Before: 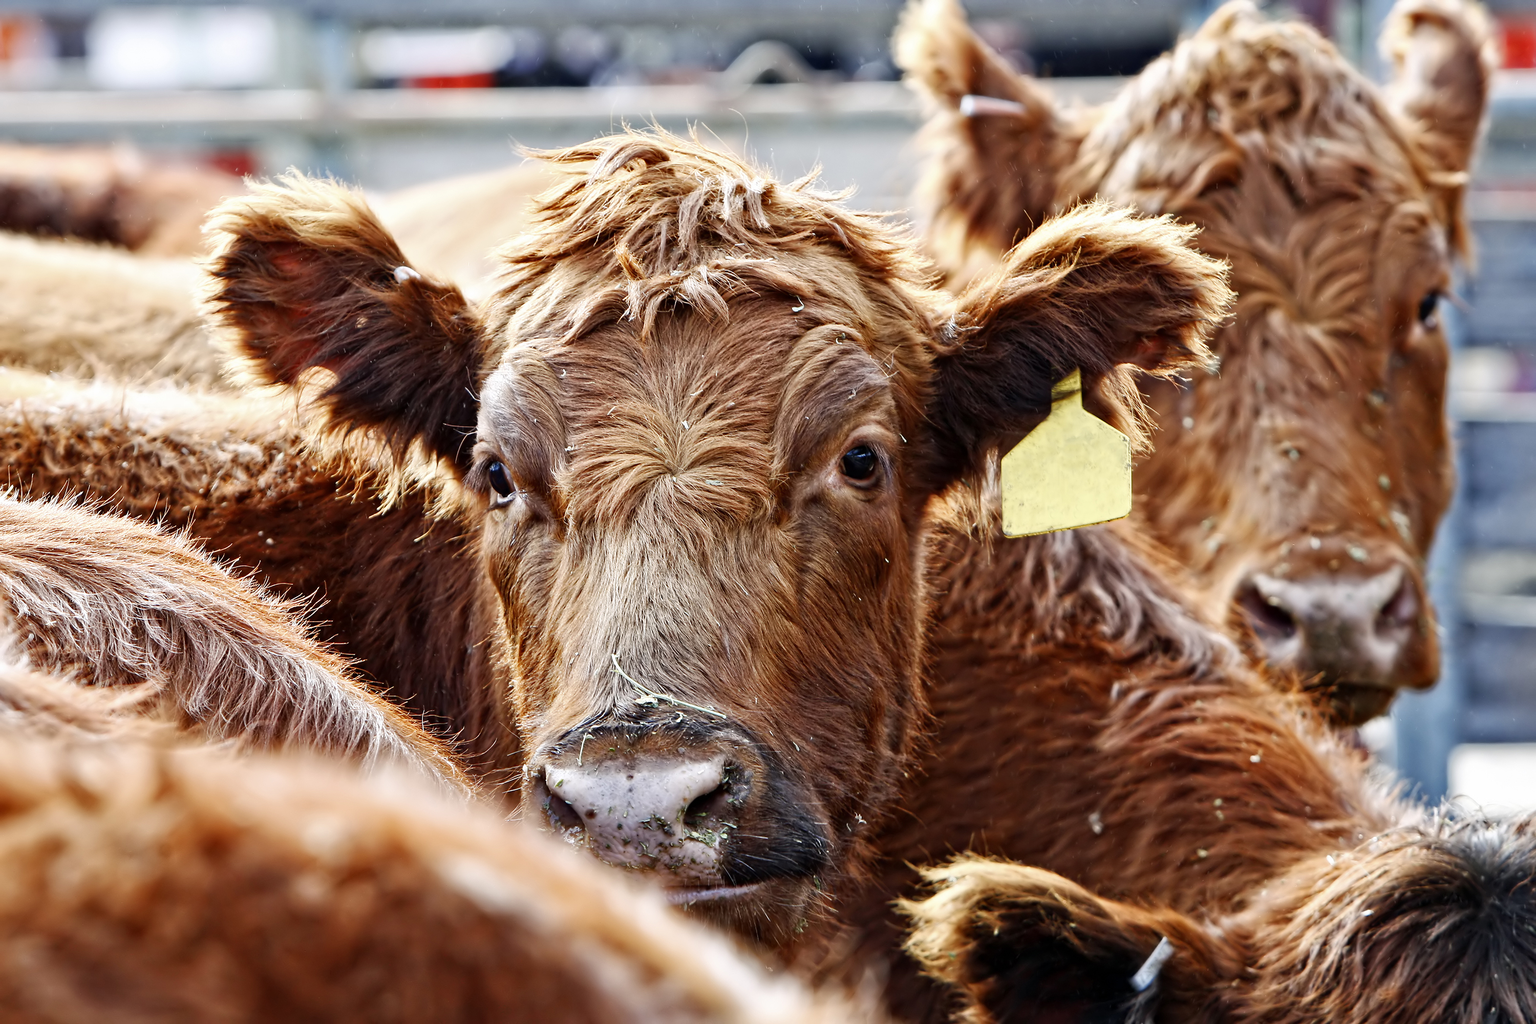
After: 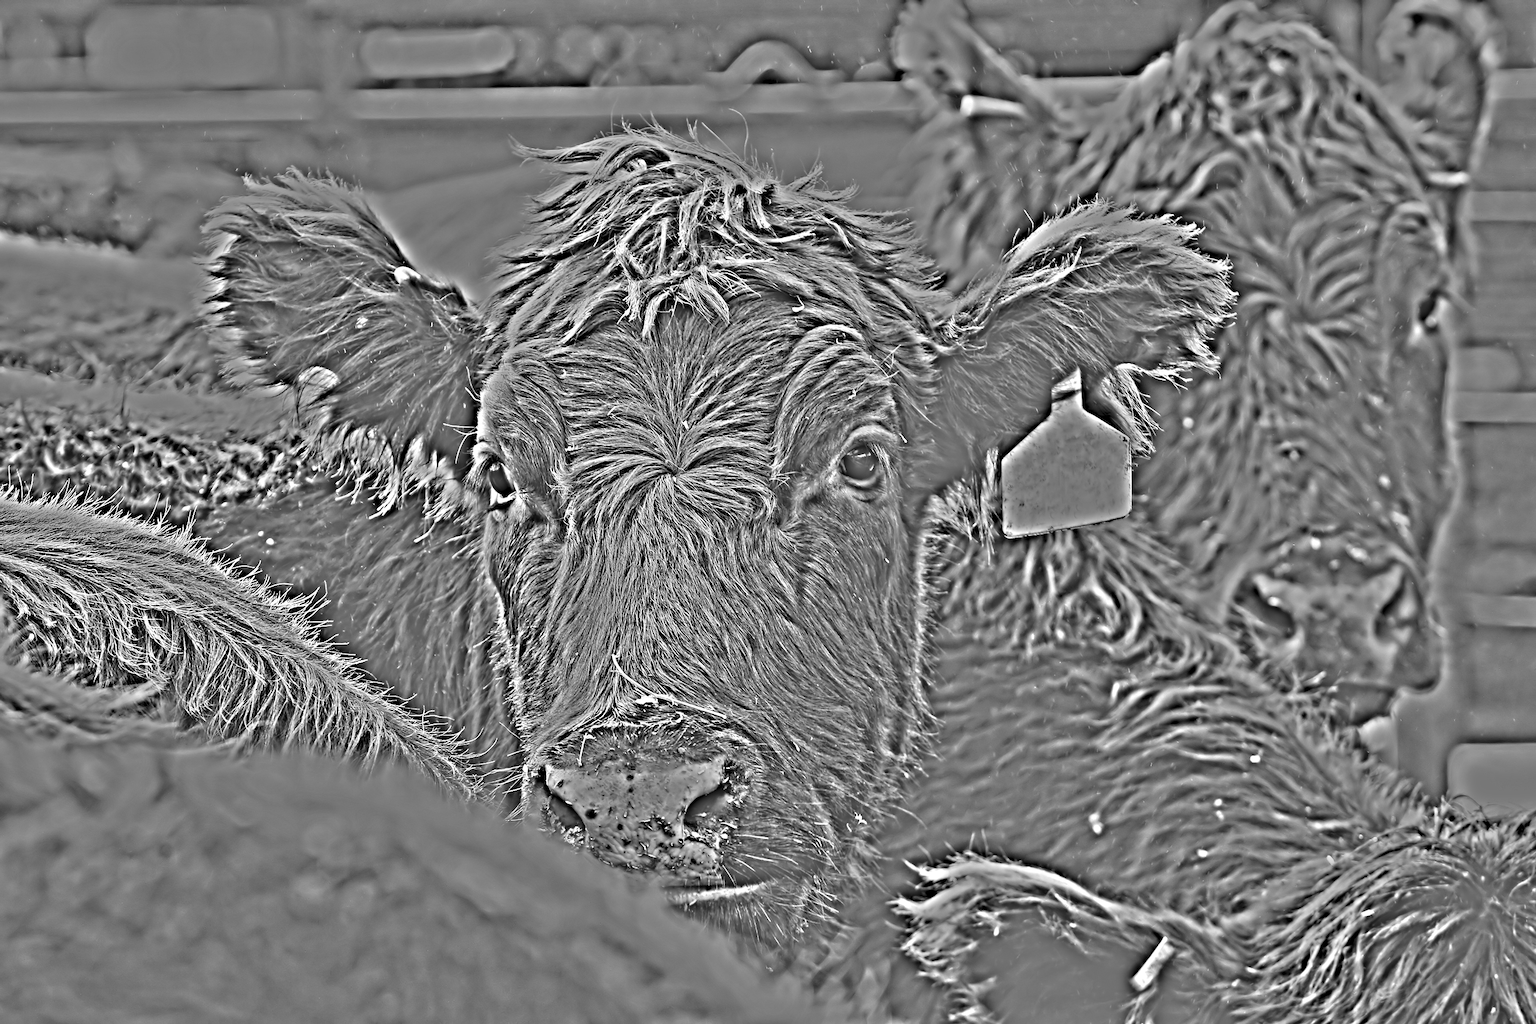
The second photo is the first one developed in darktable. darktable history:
highpass: on, module defaults
exposure: black level correction 0.002, compensate highlight preservation false
